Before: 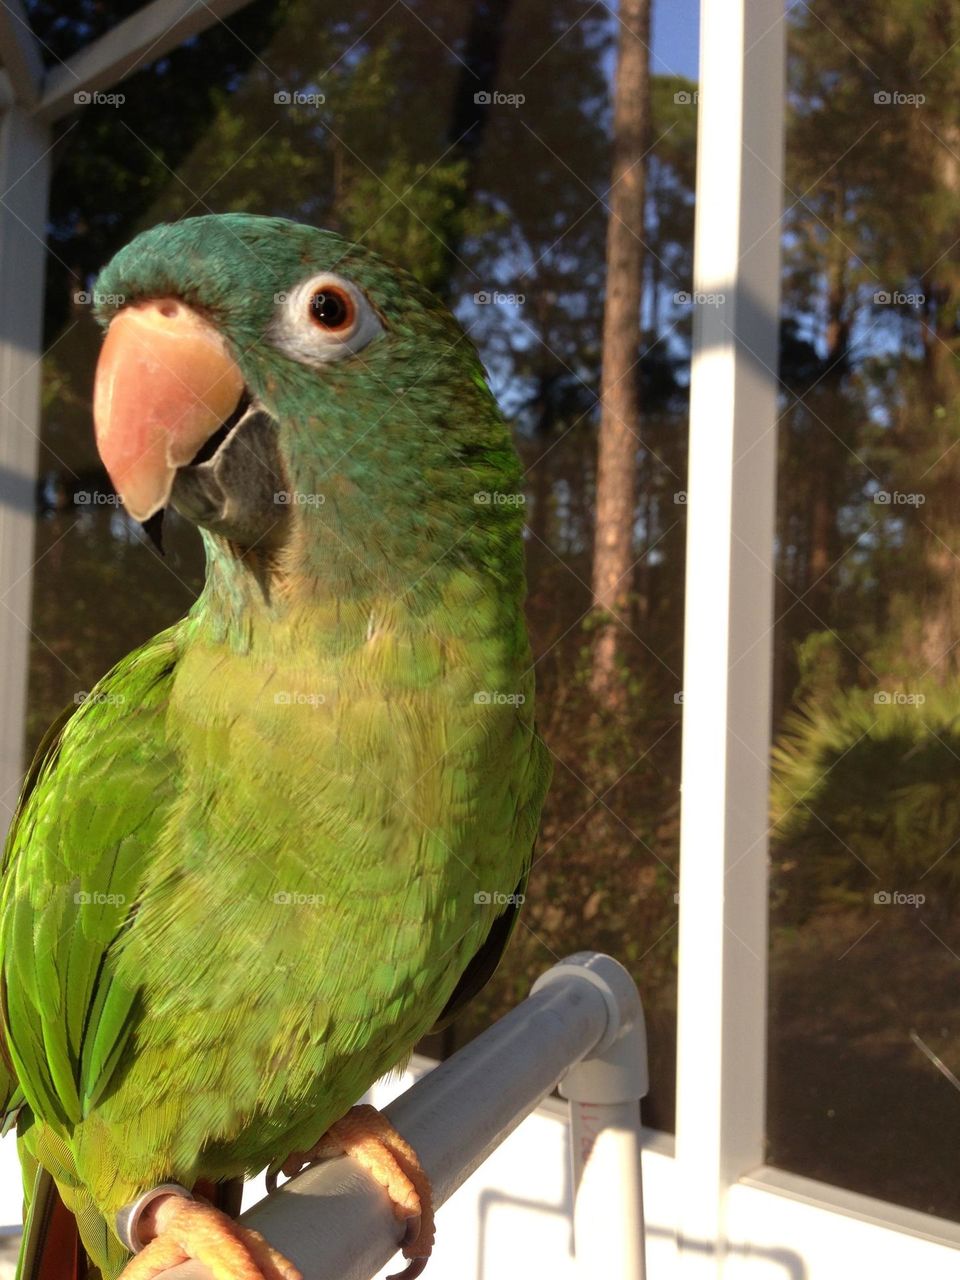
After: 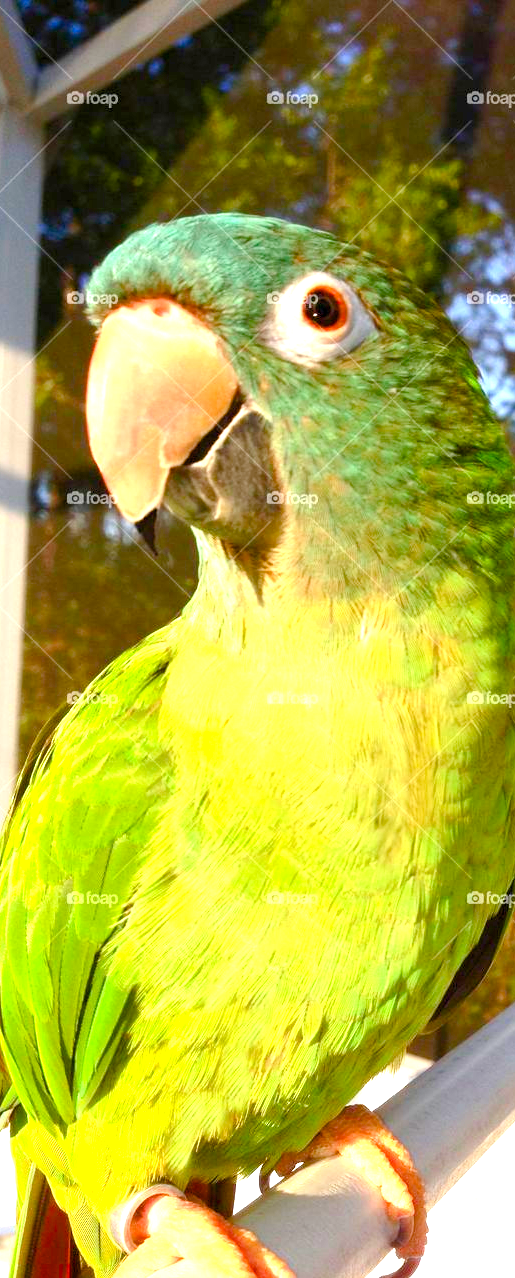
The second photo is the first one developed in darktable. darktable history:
crop: left 0.796%, right 45.521%, bottom 0.09%
exposure: black level correction 0.001, exposure 1.66 EV, compensate highlight preservation false
color balance rgb: perceptual saturation grading › global saturation 45.271%, perceptual saturation grading › highlights -50.004%, perceptual saturation grading › shadows 31.098%
contrast brightness saturation: contrast 0.07, brightness 0.072, saturation 0.179
